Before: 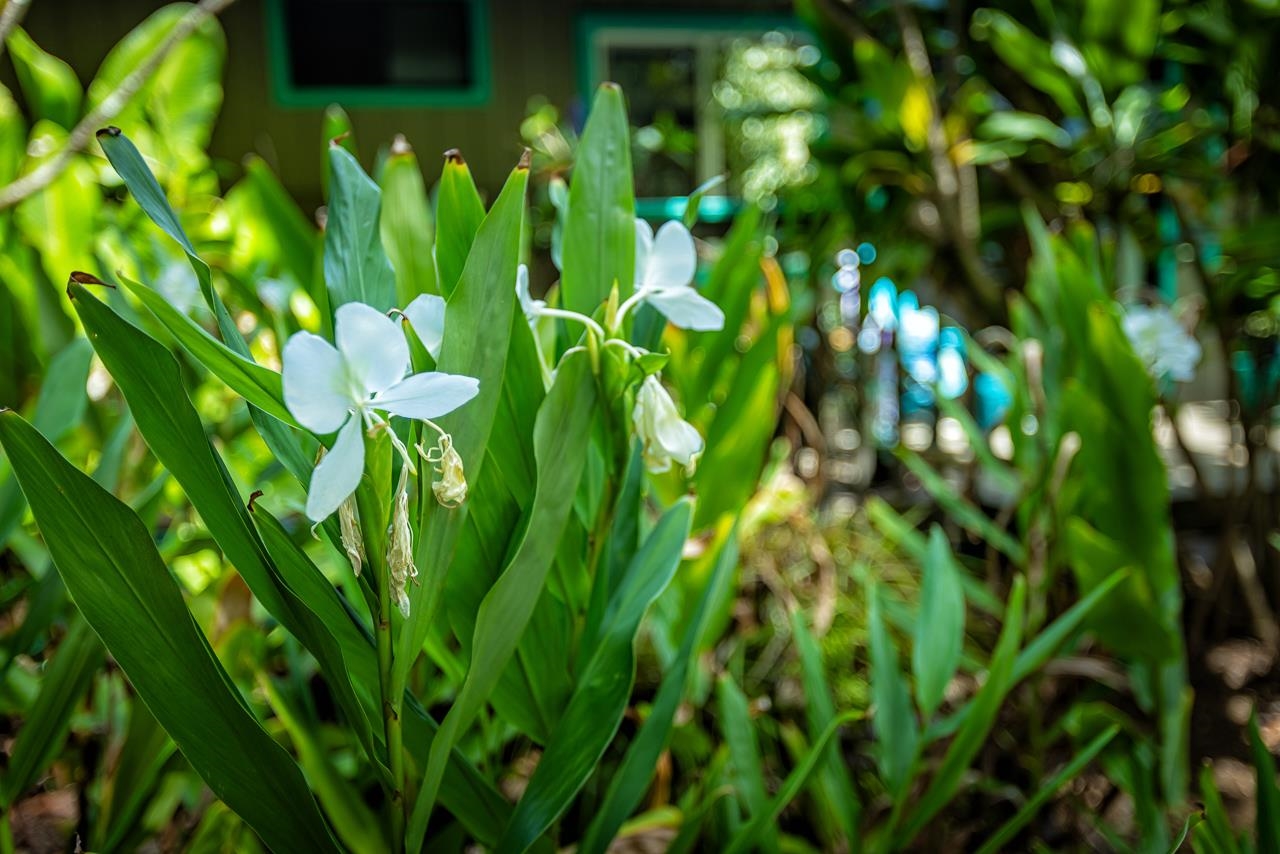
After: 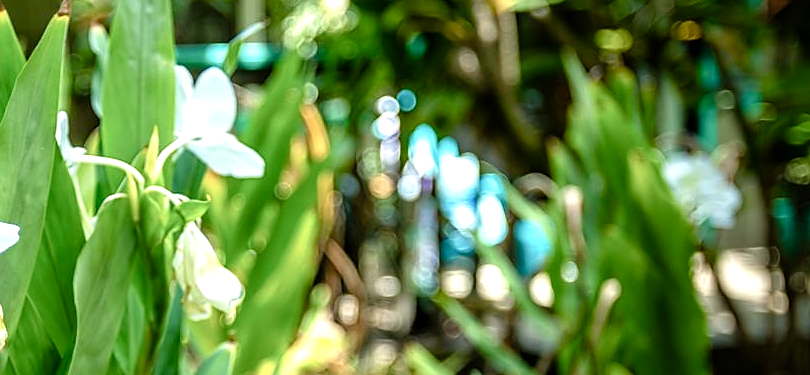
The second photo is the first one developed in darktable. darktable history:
crop: left 36.002%, top 17.992%, right 0.708%, bottom 38.046%
tone equalizer: -8 EV -0.774 EV, -7 EV -0.674 EV, -6 EV -0.587 EV, -5 EV -0.399 EV, -3 EV 0.395 EV, -2 EV 0.6 EV, -1 EV 0.7 EV, +0 EV 0.739 EV
color balance rgb: highlights gain › chroma 1.748%, highlights gain › hue 56.3°, perceptual saturation grading › global saturation 0.395%, perceptual saturation grading › highlights -30.07%, perceptual saturation grading › shadows 19.525%, global vibrance 20%
sharpen: radius 1.438, amount 0.39, threshold 1.353
